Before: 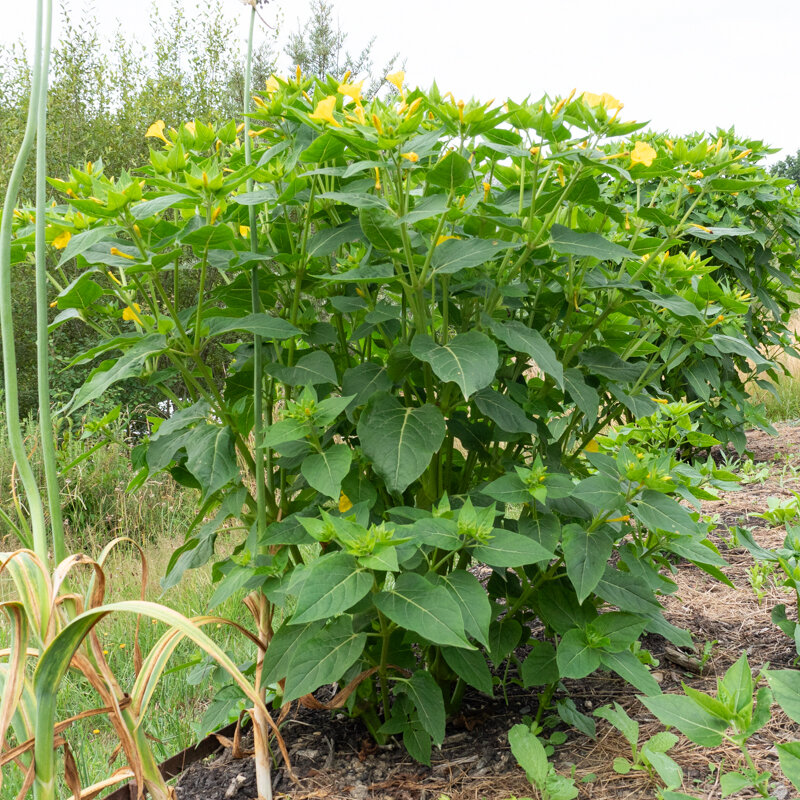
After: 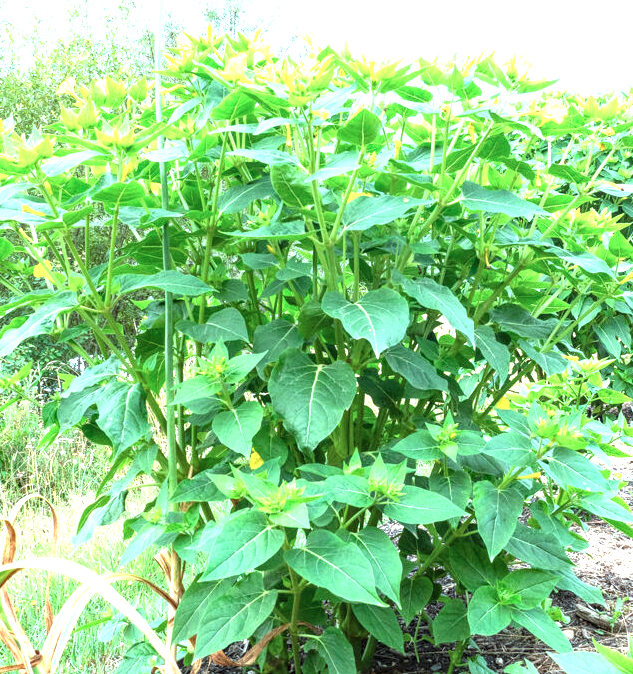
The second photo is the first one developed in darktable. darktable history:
crop: left 11.225%, top 5.381%, right 9.565%, bottom 10.314%
exposure: black level correction 0, exposure 1.55 EV, compensate exposure bias true, compensate highlight preservation false
local contrast: on, module defaults
color correction: highlights a* -11.71, highlights b* -15.58
